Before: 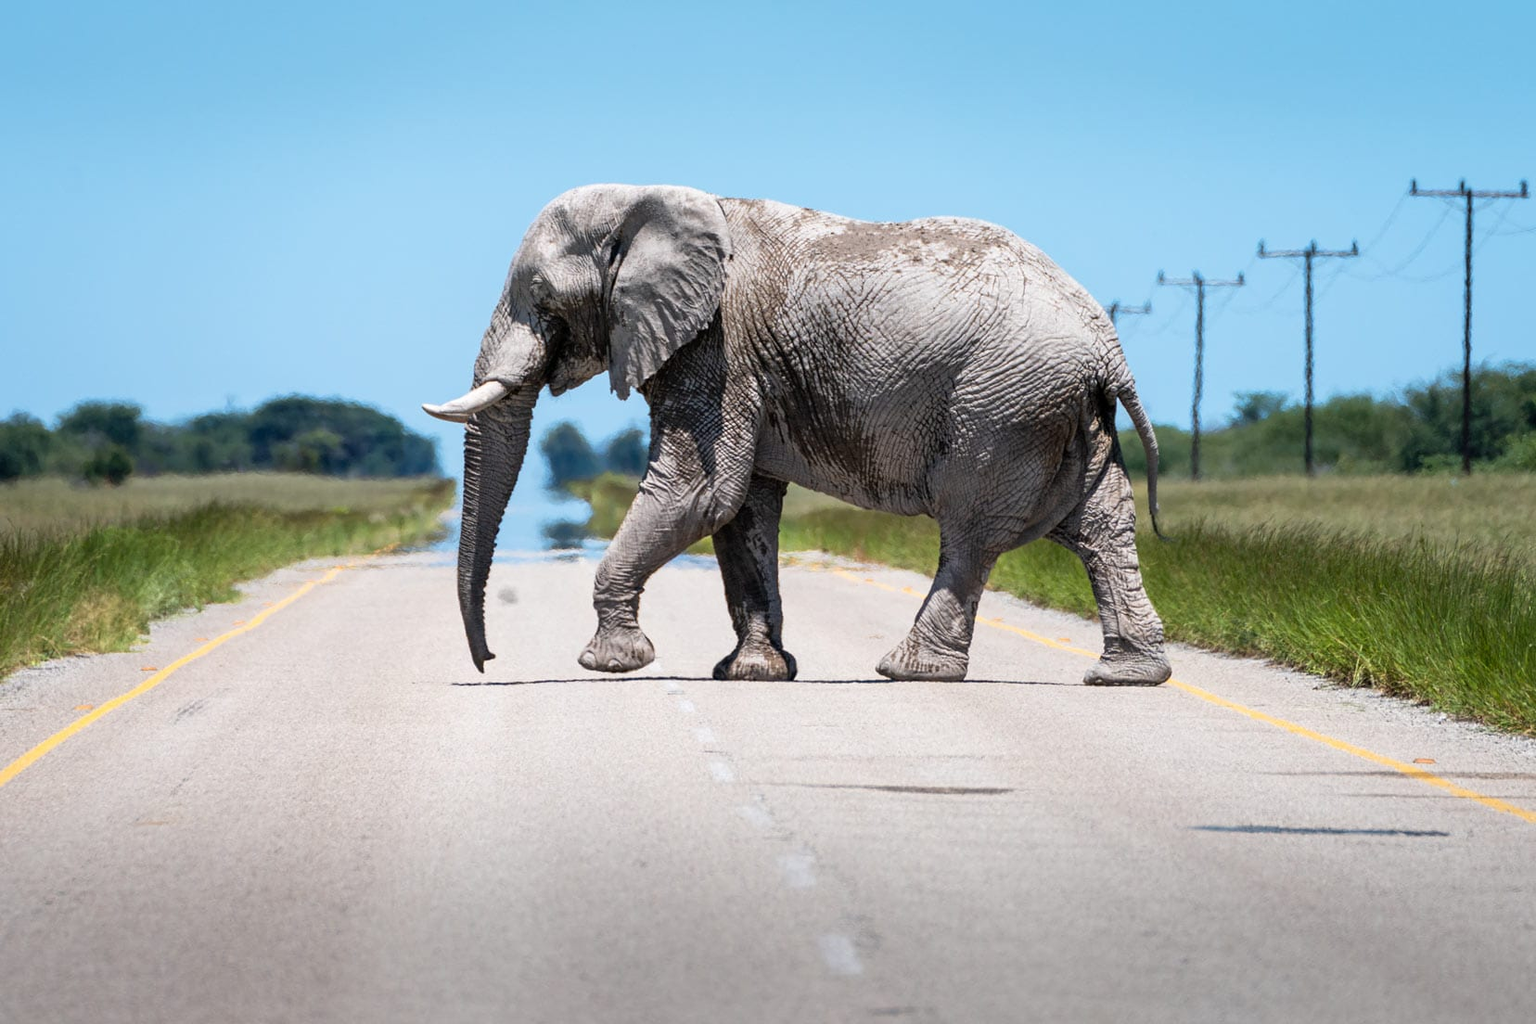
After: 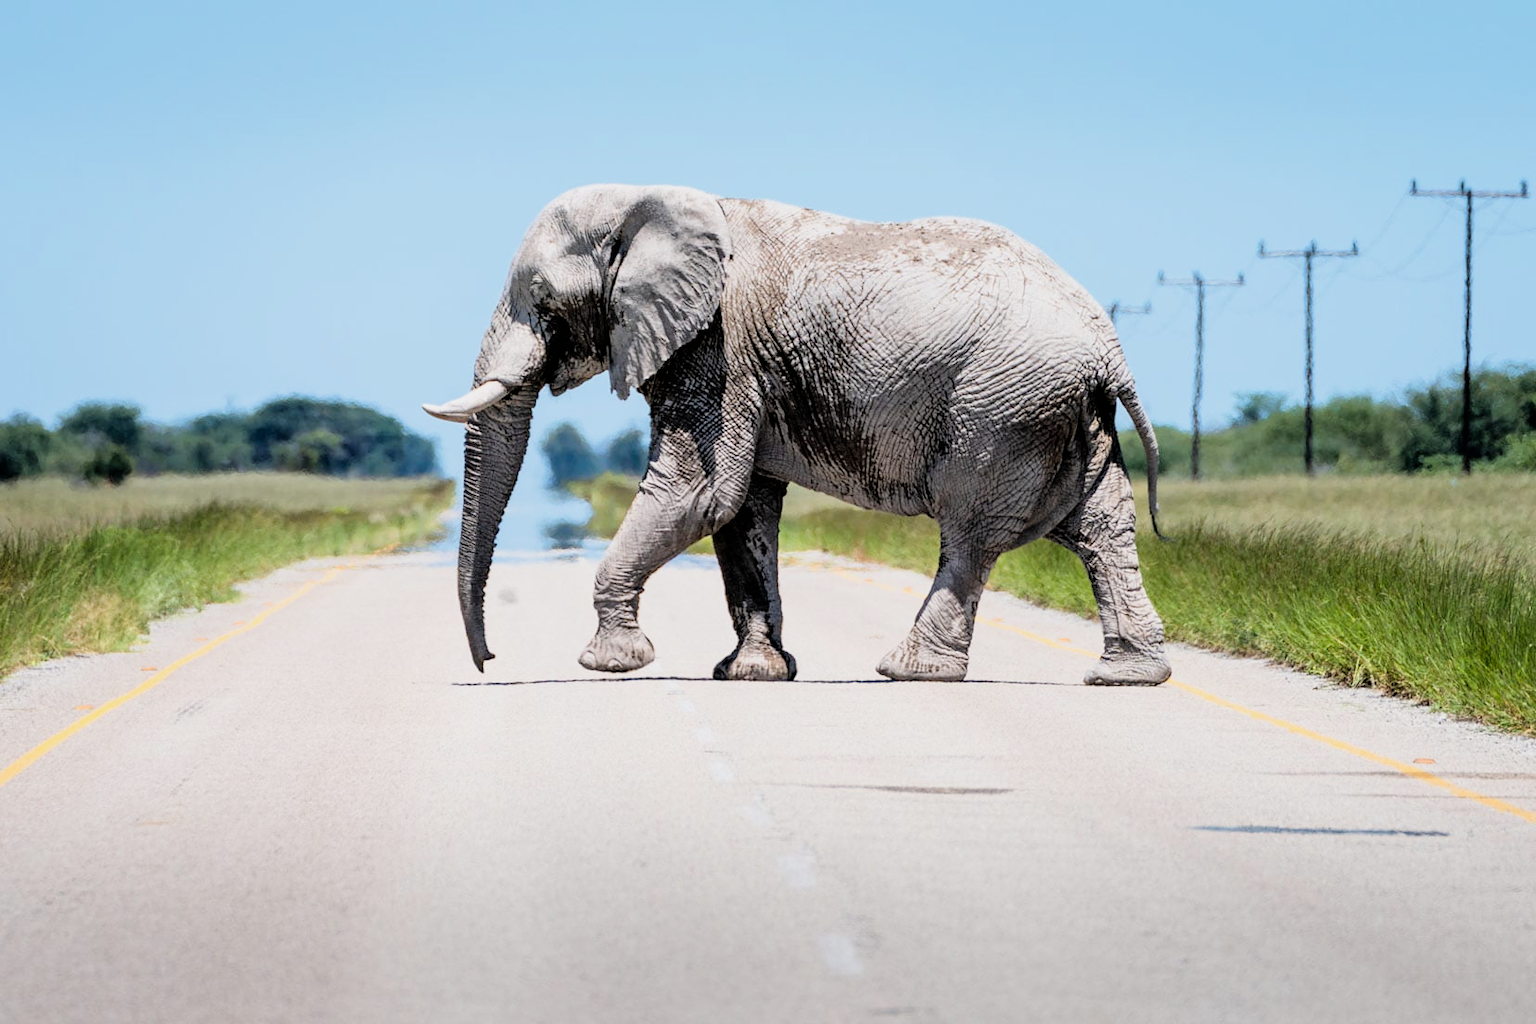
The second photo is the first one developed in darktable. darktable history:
exposure: black level correction 0.001, exposure 0.144 EV, compensate exposure bias true, compensate highlight preservation false
tone equalizer: -8 EV -0.745 EV, -7 EV -0.723 EV, -6 EV -0.631 EV, -5 EV -0.364 EV, -3 EV 0.366 EV, -2 EV 0.6 EV, -1 EV 0.695 EV, +0 EV 0.748 EV
filmic rgb: black relative exposure -7.65 EV, white relative exposure 4.56 EV, threshold 2.98 EV, hardness 3.61, enable highlight reconstruction true
